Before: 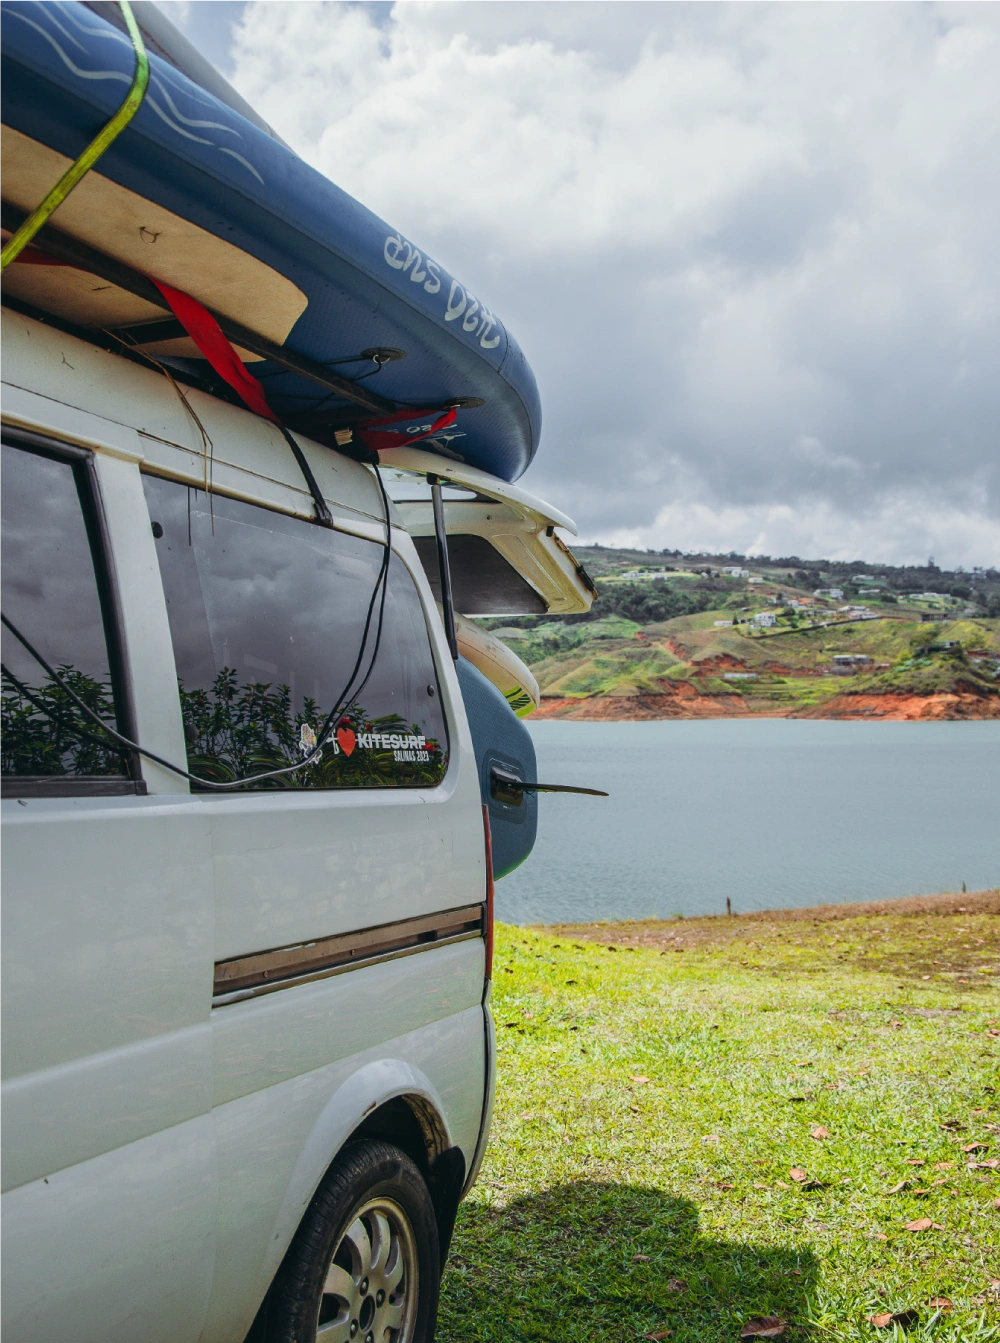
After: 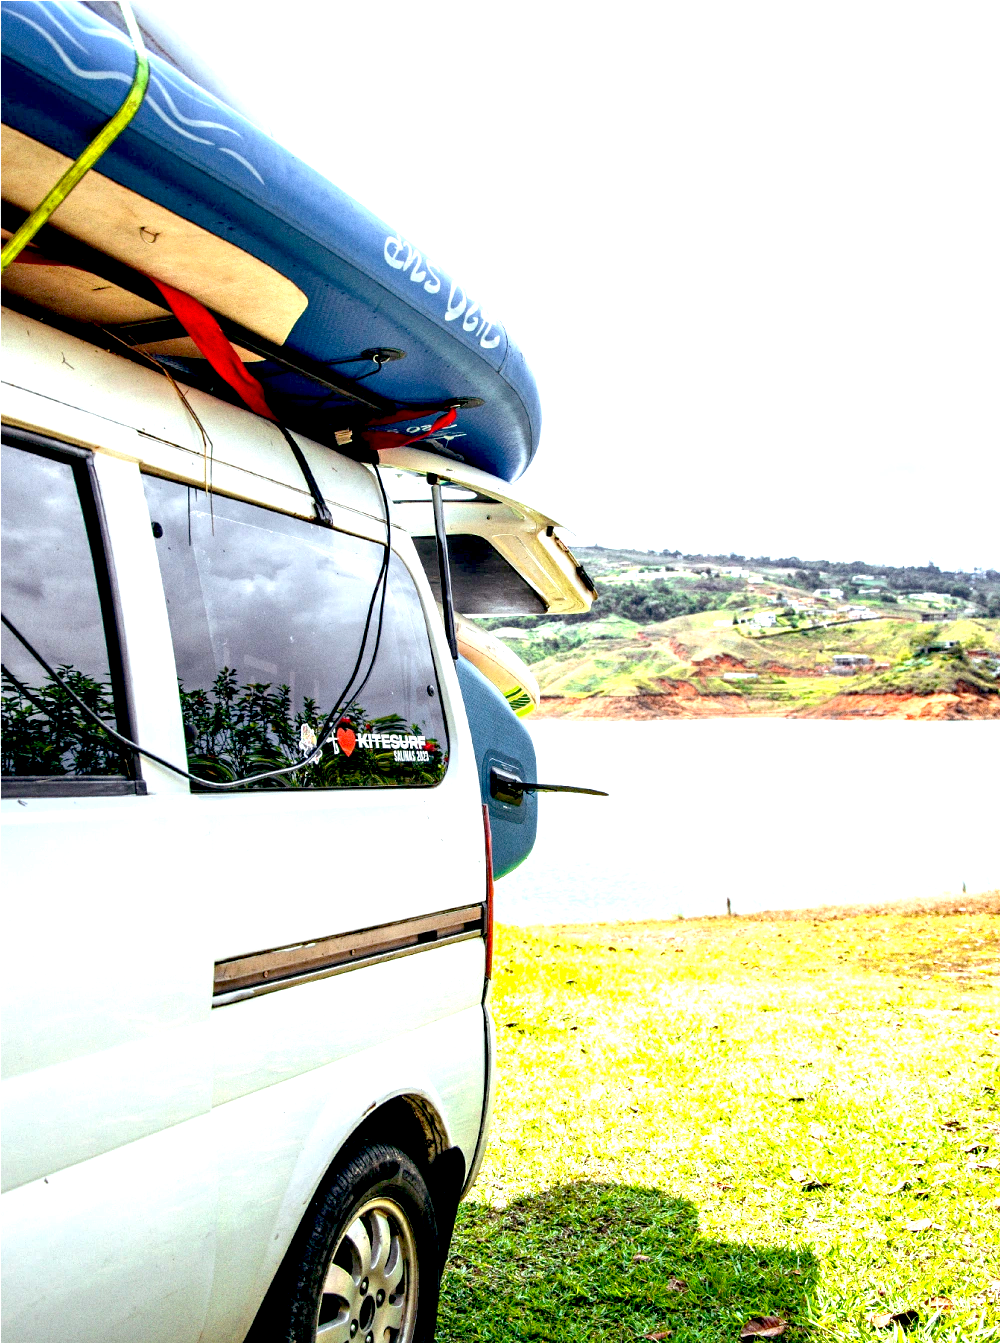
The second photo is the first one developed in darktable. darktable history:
grain: on, module defaults
exposure: black level correction 0.016, exposure 1.774 EV, compensate highlight preservation false
local contrast: highlights 100%, shadows 100%, detail 120%, midtone range 0.2
